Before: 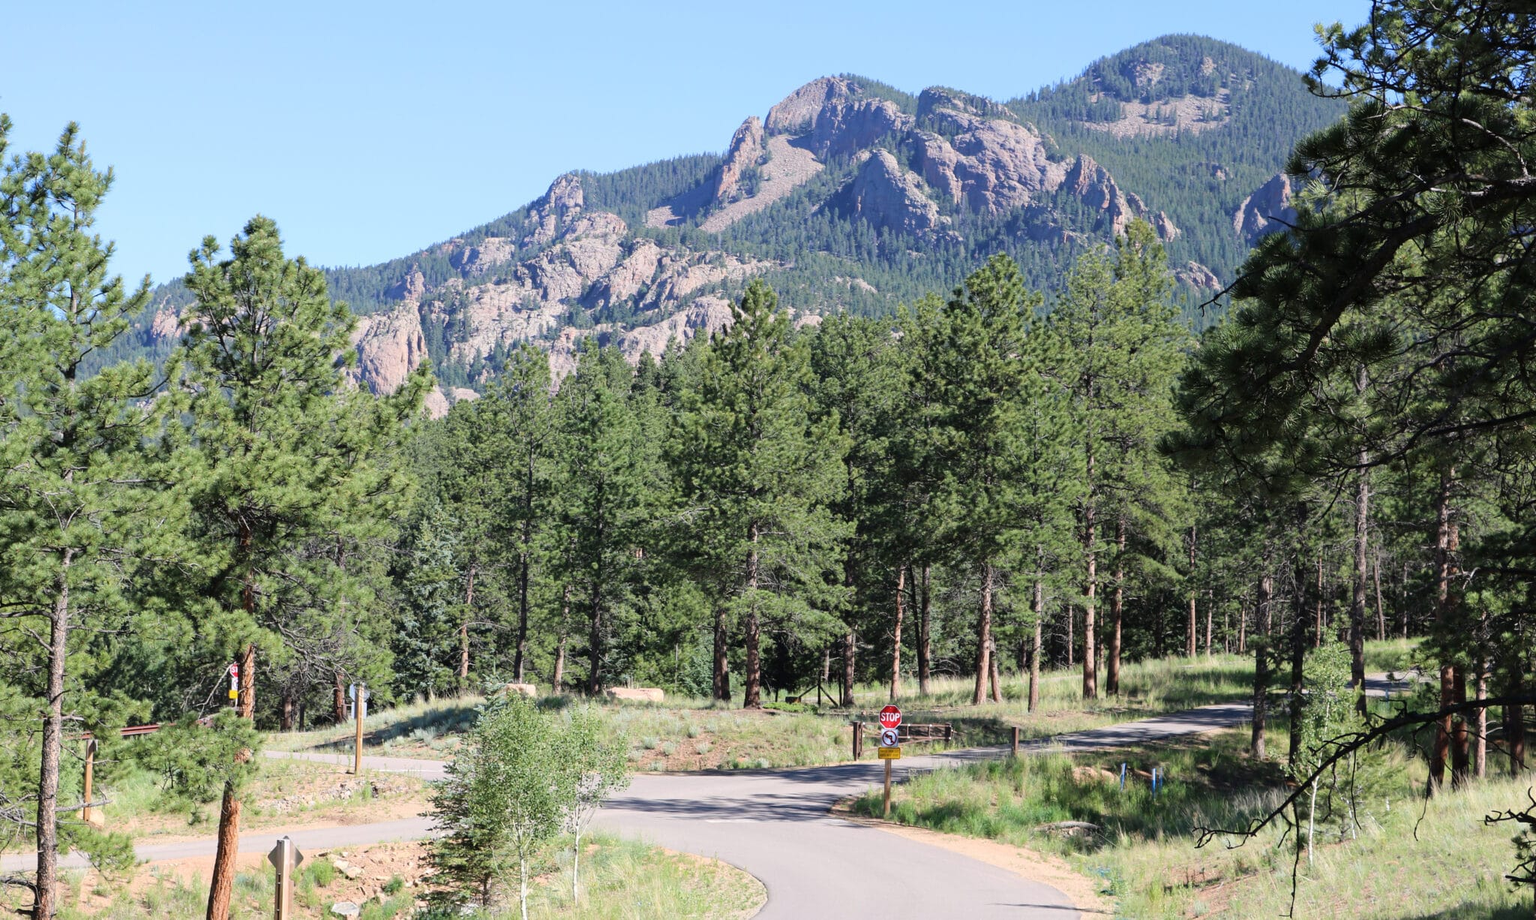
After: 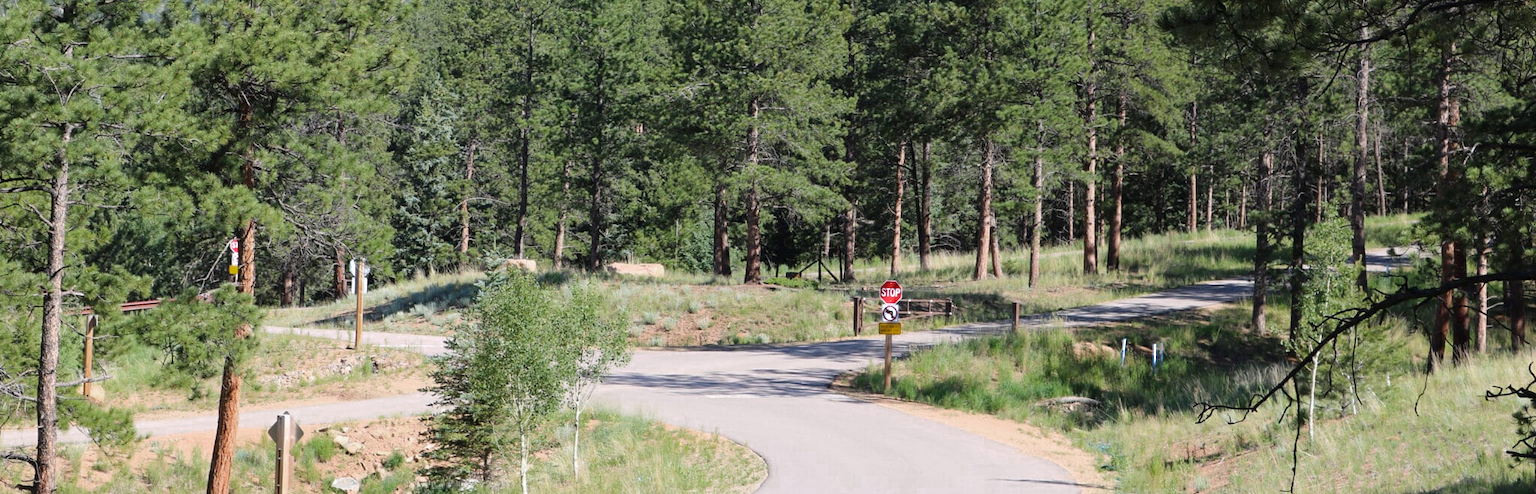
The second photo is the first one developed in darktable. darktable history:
crop and rotate: top 46.237%
color zones: curves: ch0 [(0.203, 0.433) (0.607, 0.517) (0.697, 0.696) (0.705, 0.897)]
